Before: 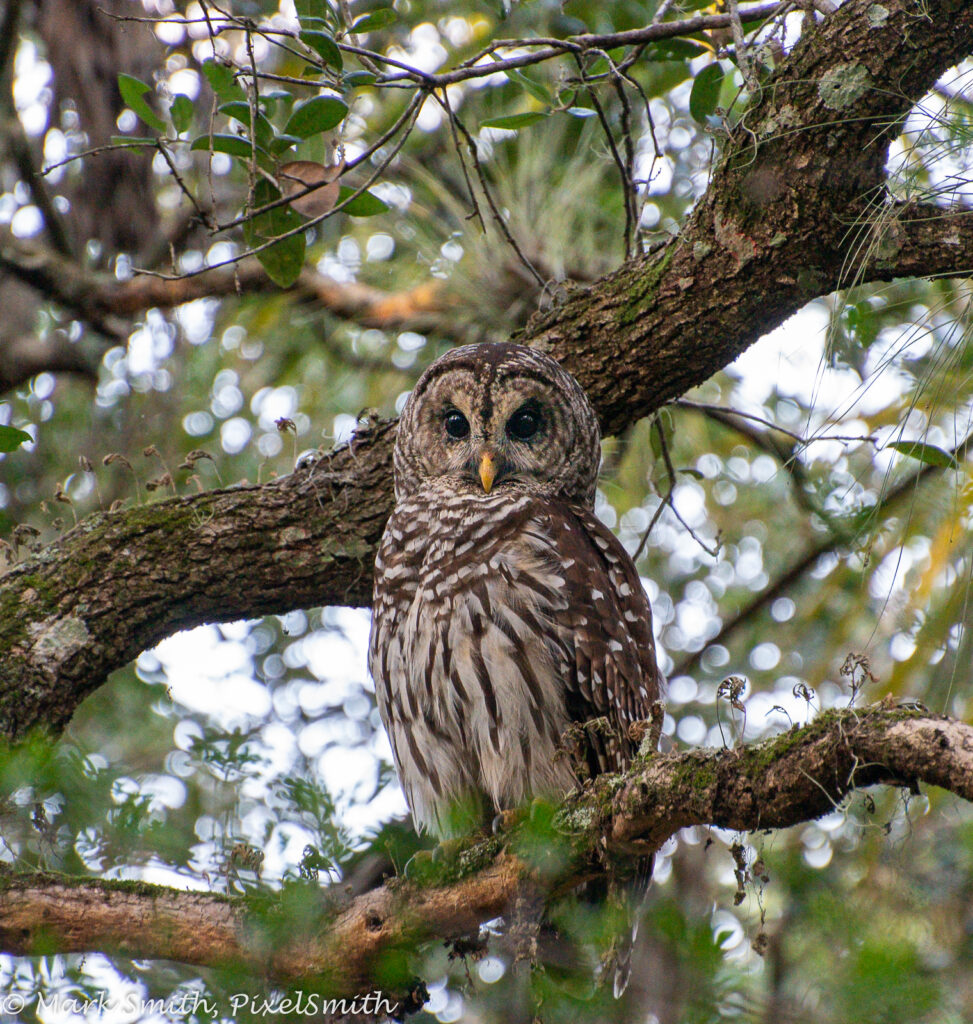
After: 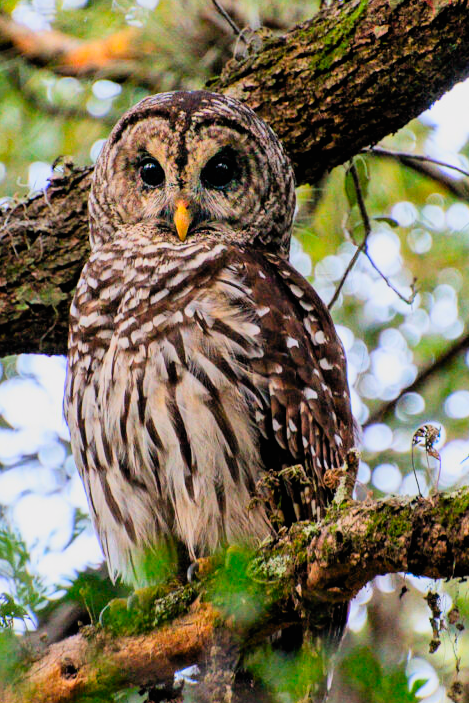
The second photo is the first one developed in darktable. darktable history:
crop: left 31.379%, top 24.658%, right 20.326%, bottom 6.628%
contrast brightness saturation: contrast 0.2, brightness 0.2, saturation 0.8
filmic rgb: black relative exposure -4.88 EV, hardness 2.82
